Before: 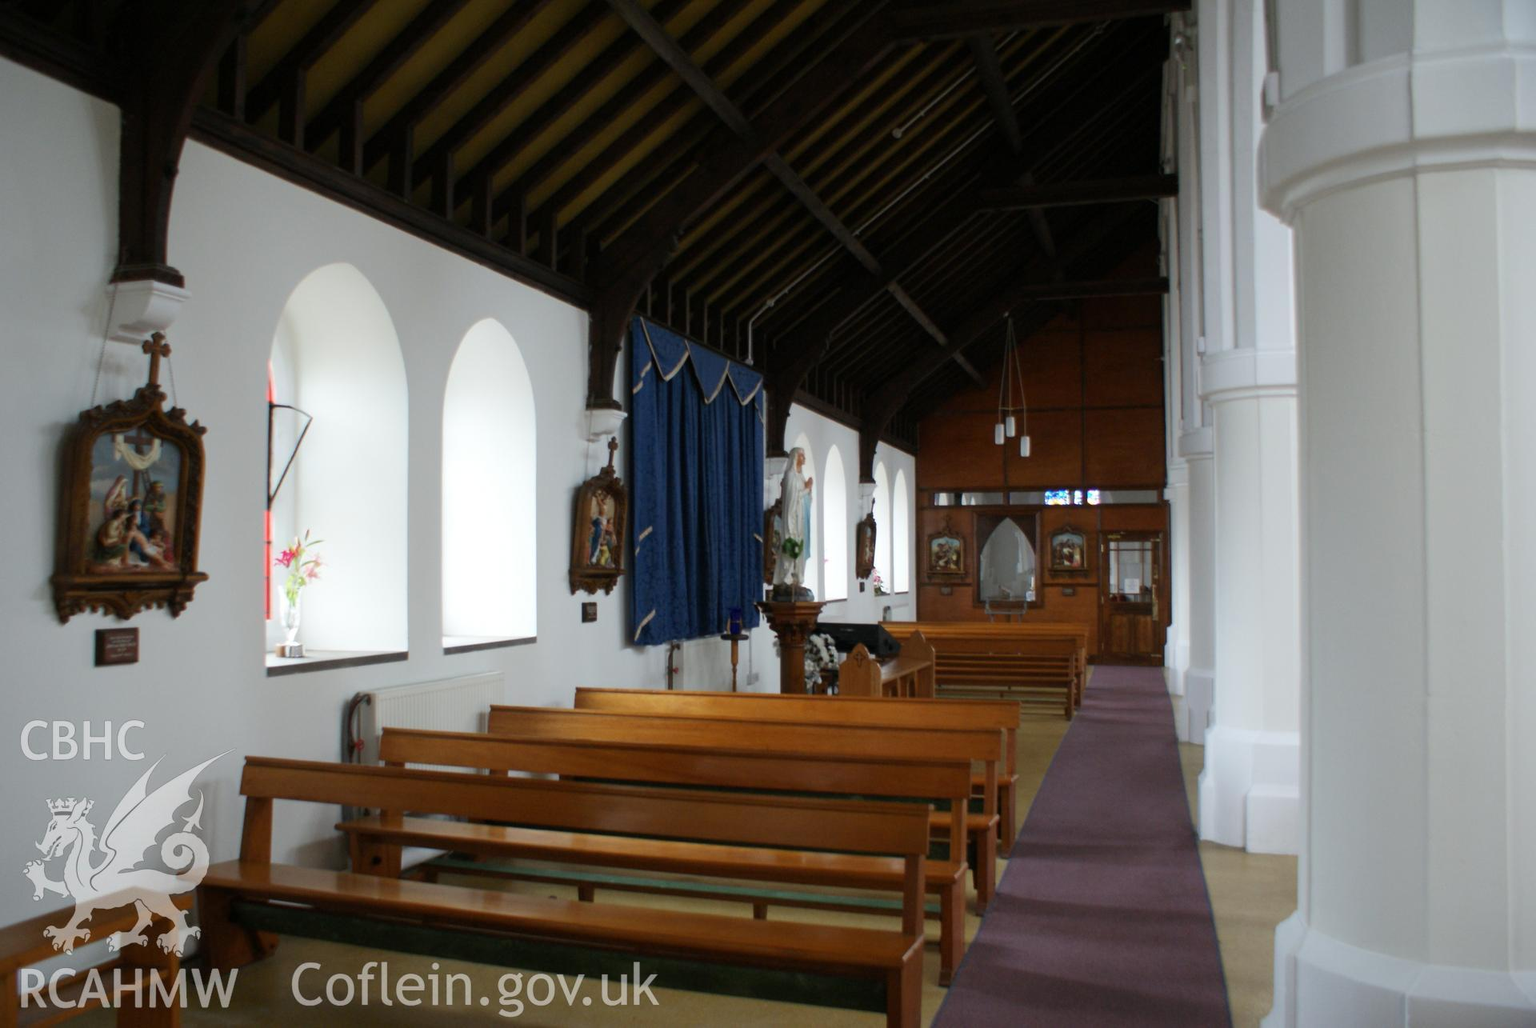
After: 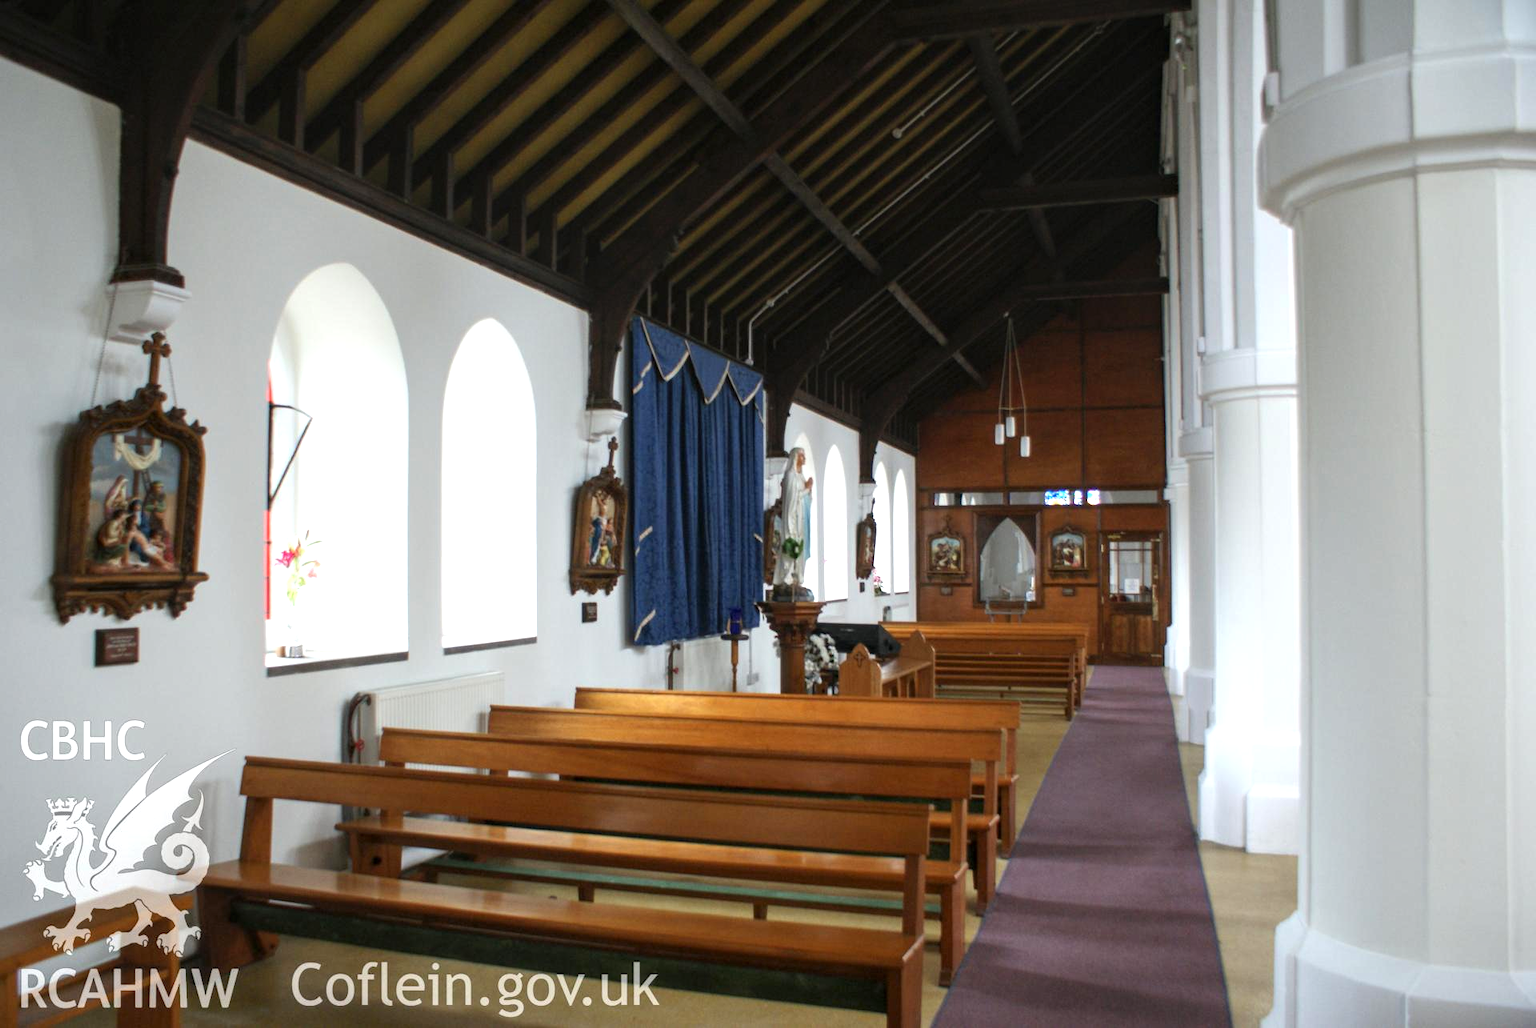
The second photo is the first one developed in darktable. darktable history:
local contrast: on, module defaults
exposure: black level correction 0, exposure 0.697 EV, compensate exposure bias true, compensate highlight preservation false
